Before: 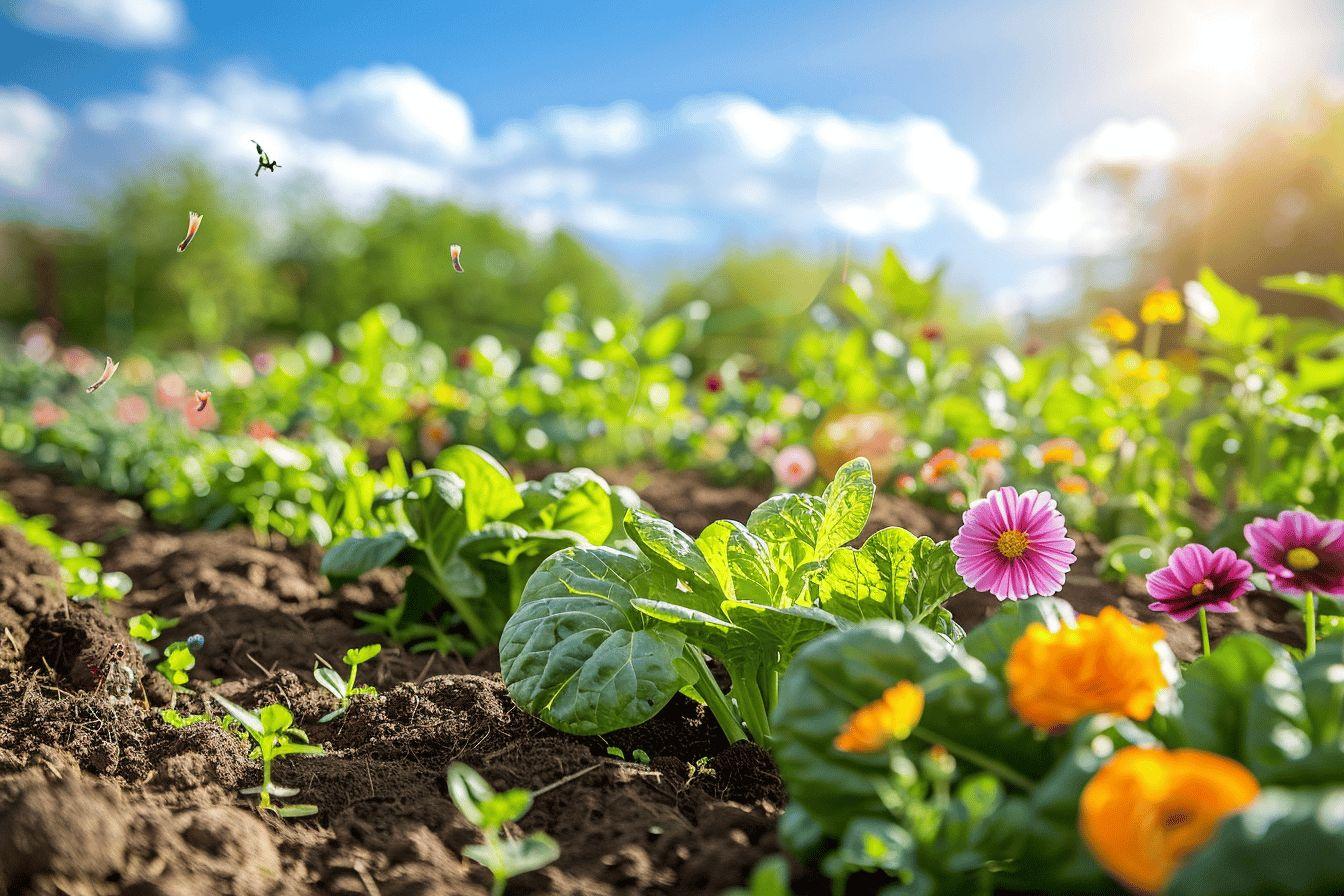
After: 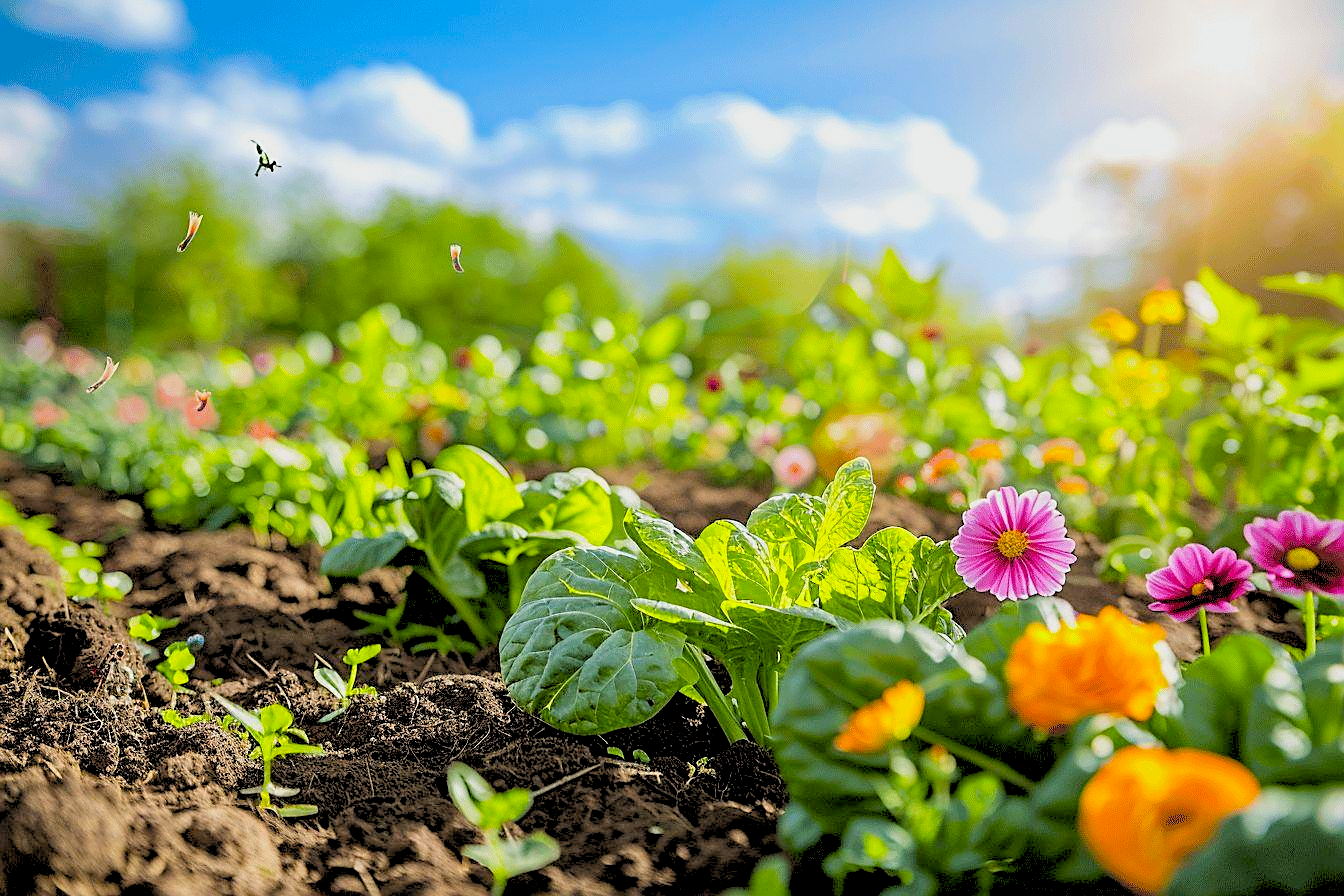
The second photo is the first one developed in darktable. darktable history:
sharpen: on, module defaults
rgb levels: preserve colors sum RGB, levels [[0.038, 0.433, 0.934], [0, 0.5, 1], [0, 0.5, 1]]
color balance rgb: linear chroma grading › global chroma 6.48%, perceptual saturation grading › global saturation 12.96%, global vibrance 6.02%
